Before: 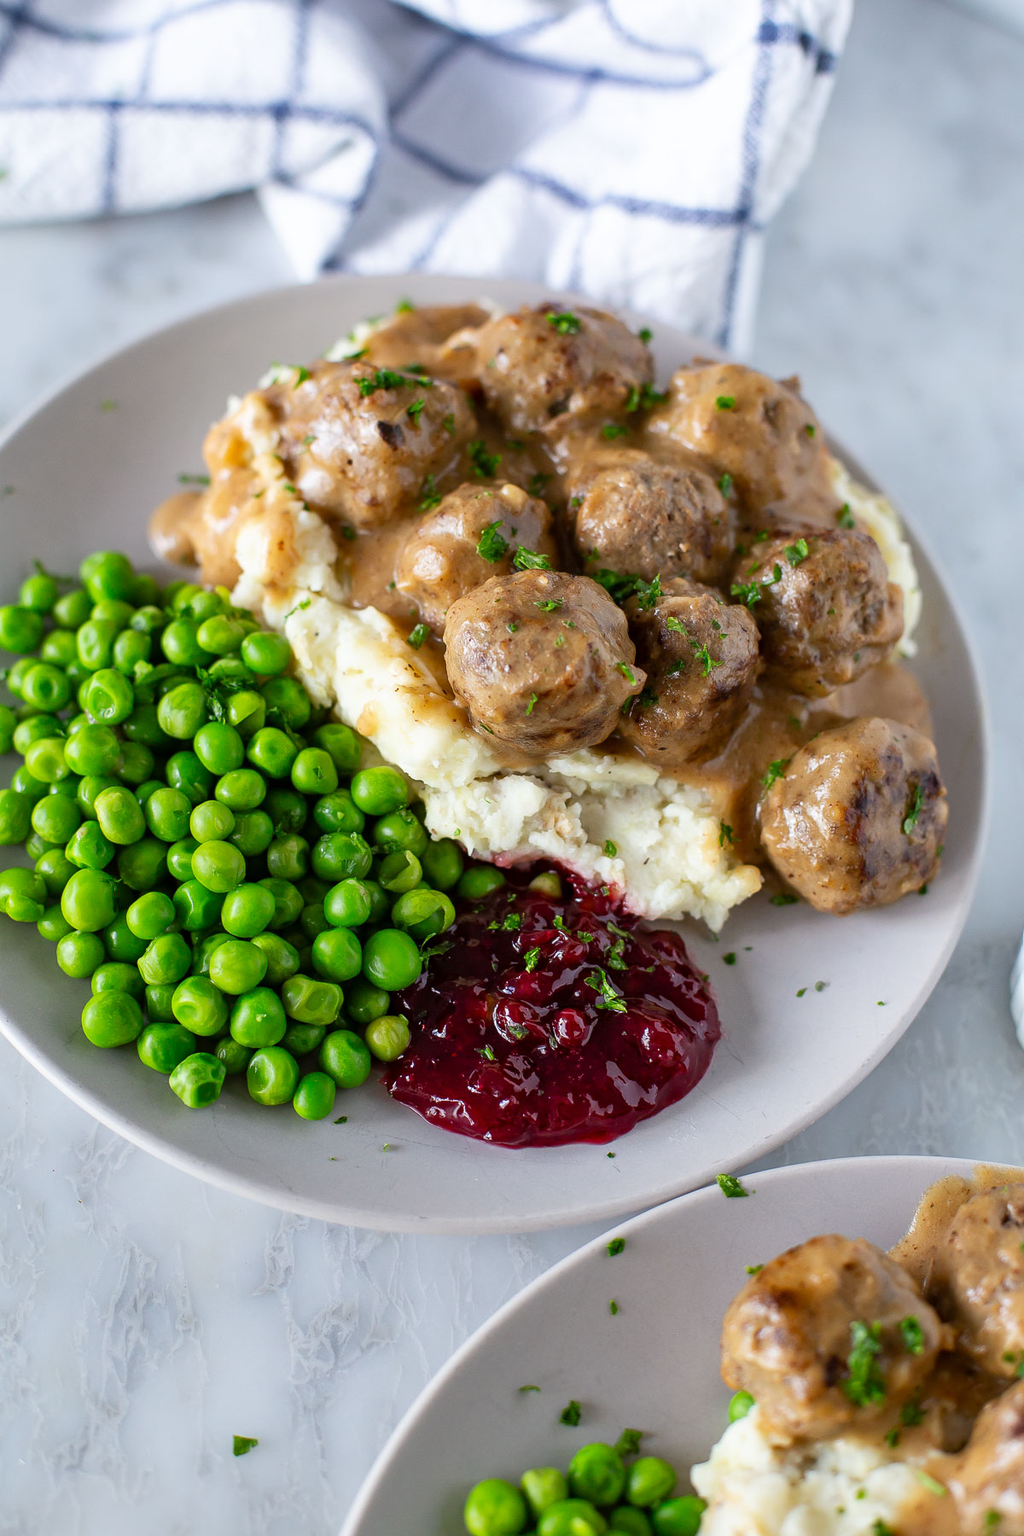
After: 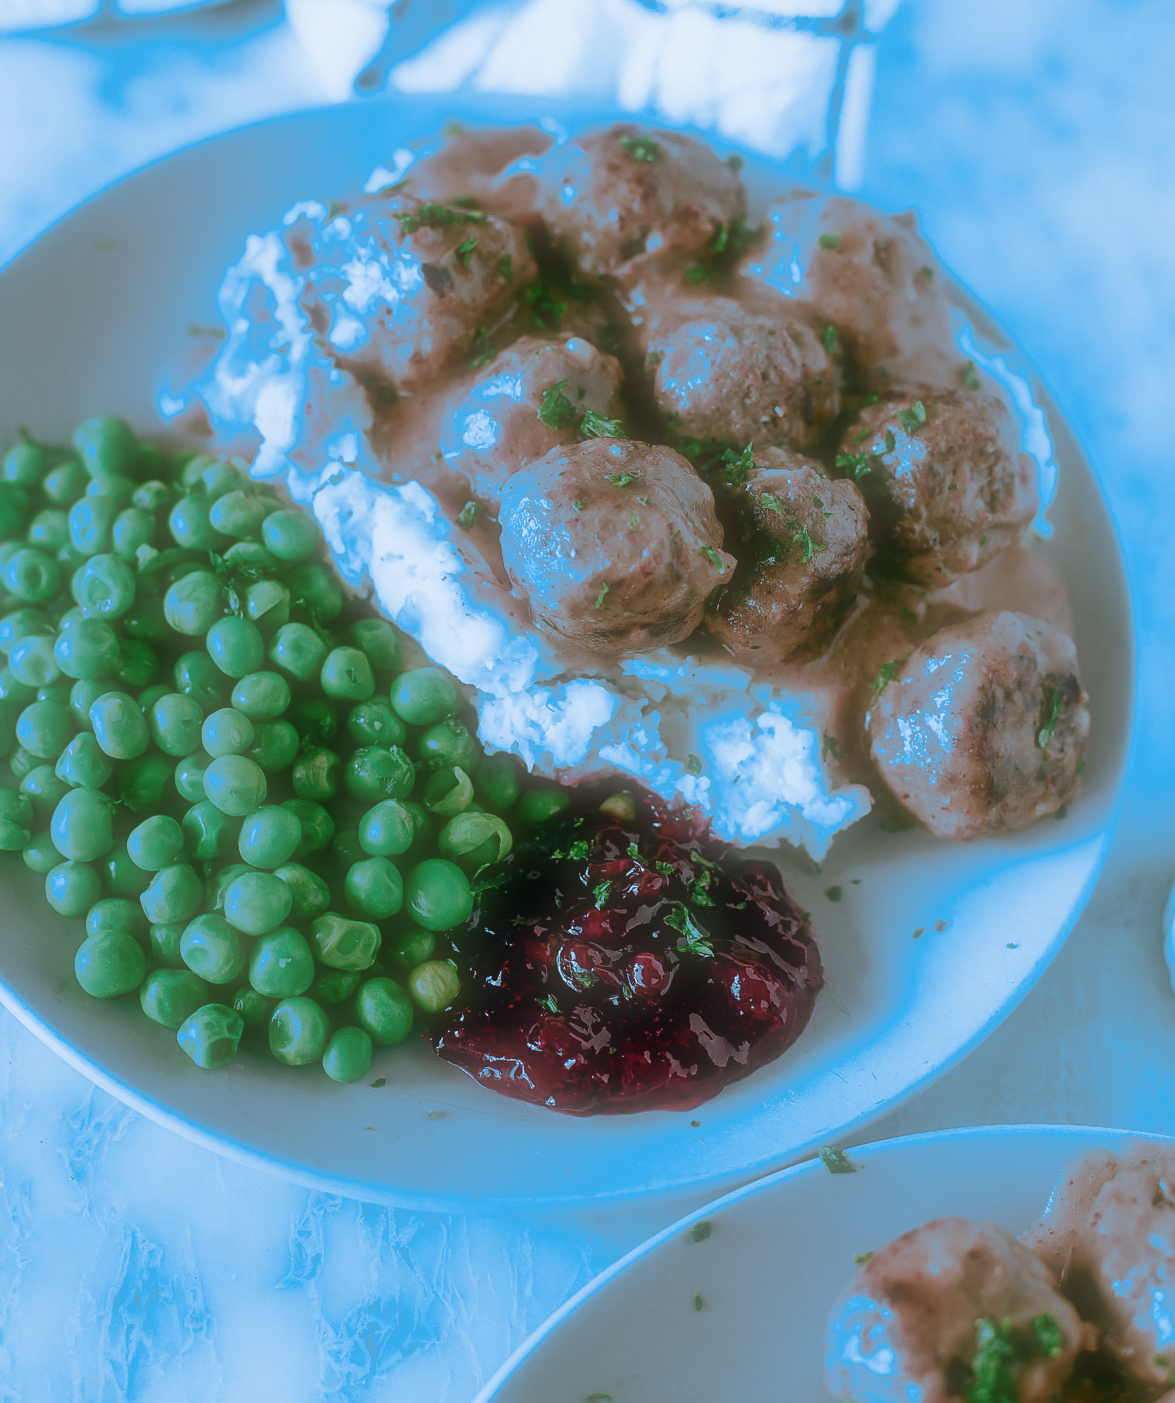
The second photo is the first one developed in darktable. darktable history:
split-toning: shadows › hue 220°, shadows › saturation 0.64, highlights › hue 220°, highlights › saturation 0.64, balance 0, compress 5.22%
crop and rotate: left 1.814%, top 12.818%, right 0.25%, bottom 9.225%
sharpen: amount 0.2
soften: size 60.24%, saturation 65.46%, brightness 0.506 EV, mix 25.7%
shadows and highlights: shadows 0, highlights 40
color balance: mode lift, gamma, gain (sRGB), lift [1, 0.69, 1, 1], gamma [1, 1.482, 1, 1], gain [1, 1, 1, 0.802]
